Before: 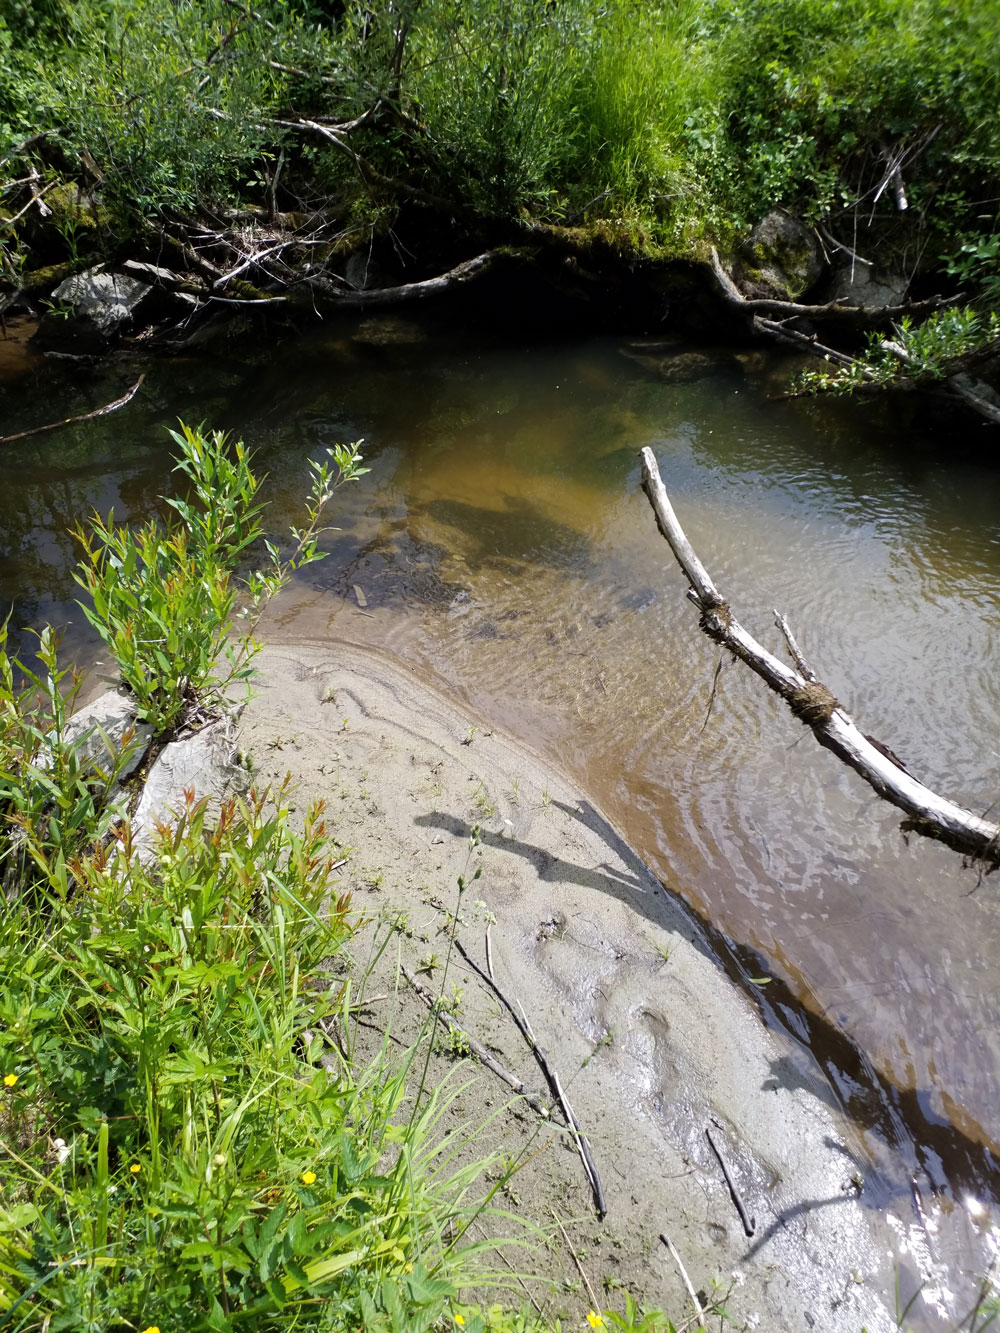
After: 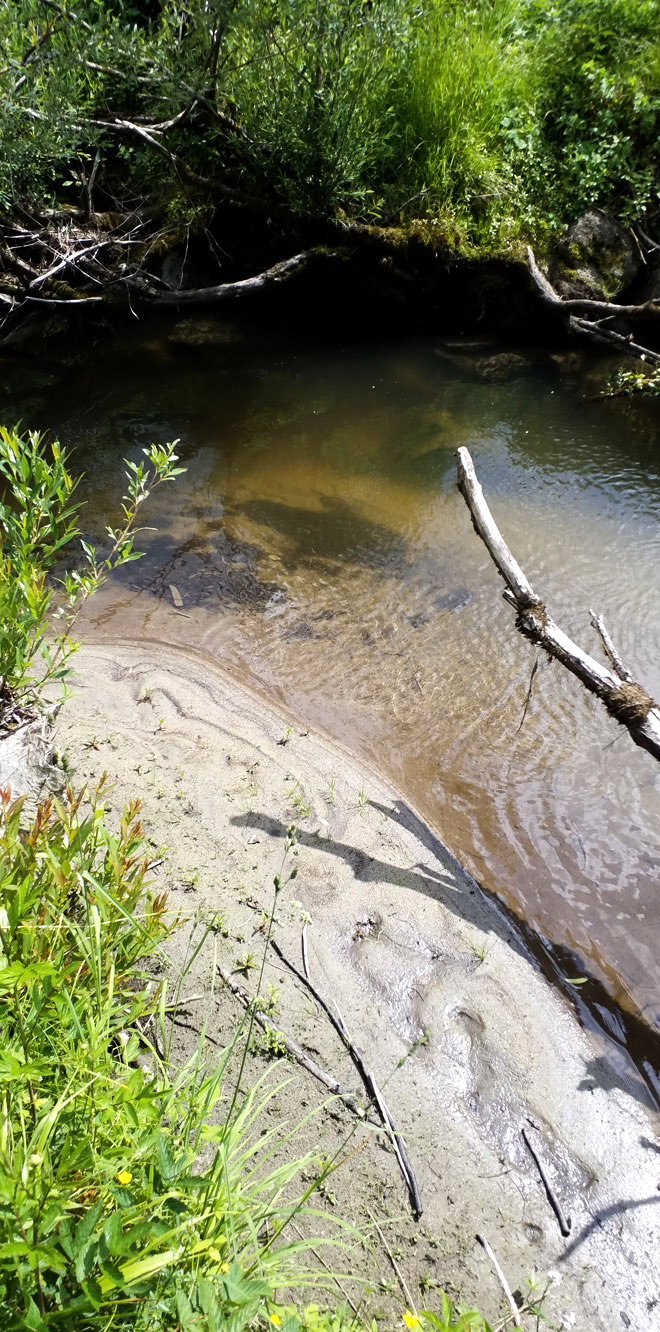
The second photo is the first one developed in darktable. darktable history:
crop and rotate: left 18.442%, right 15.508%
tone equalizer: -8 EV -0.417 EV, -7 EV -0.389 EV, -6 EV -0.333 EV, -5 EV -0.222 EV, -3 EV 0.222 EV, -2 EV 0.333 EV, -1 EV 0.389 EV, +0 EV 0.417 EV, edges refinement/feathering 500, mask exposure compensation -1.57 EV, preserve details no
